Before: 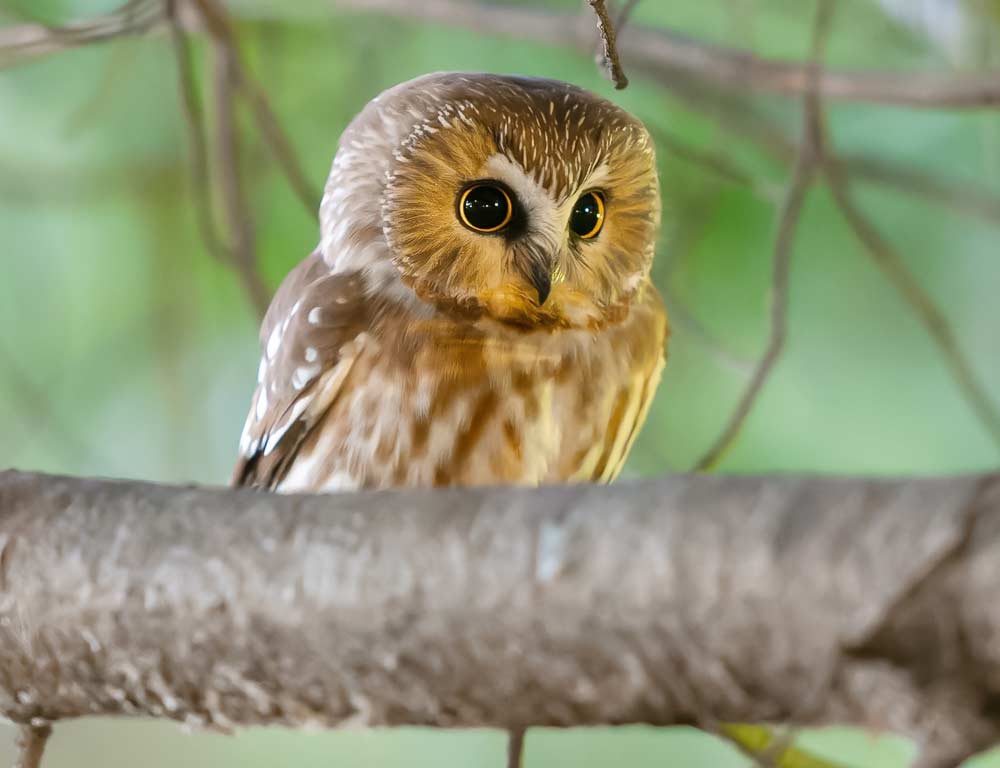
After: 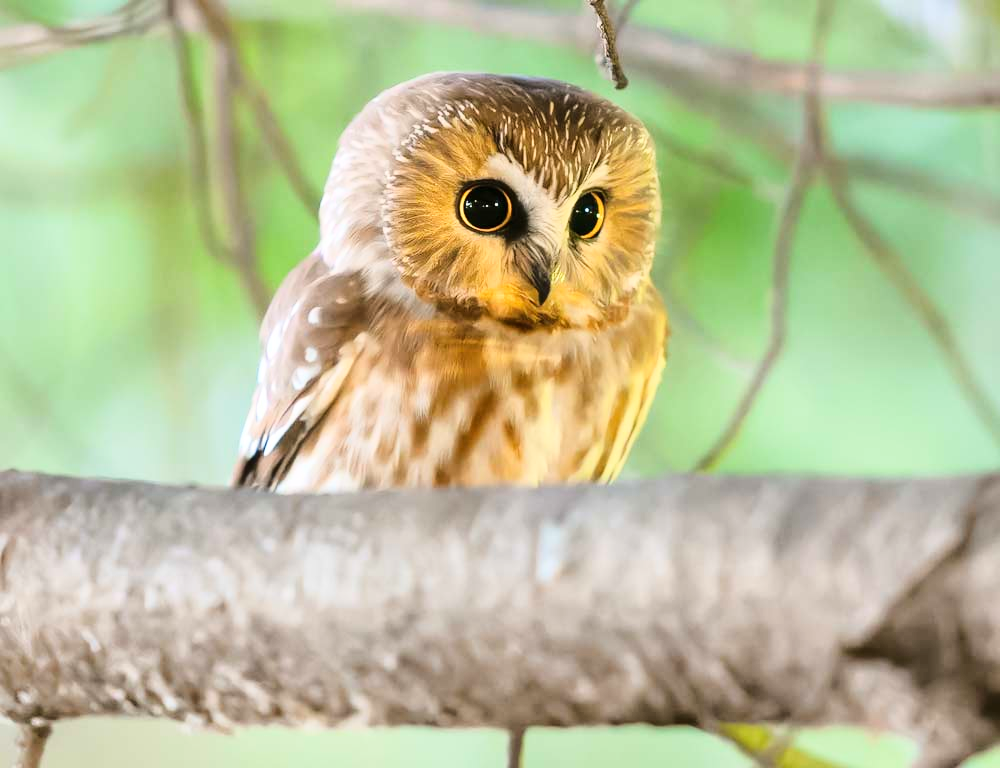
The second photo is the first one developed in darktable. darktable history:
base curve: curves: ch0 [(0, 0) (0.028, 0.03) (0.121, 0.232) (0.46, 0.748) (0.859, 0.968) (1, 1)]
tone equalizer: edges refinement/feathering 500, mask exposure compensation -1.57 EV, preserve details no
